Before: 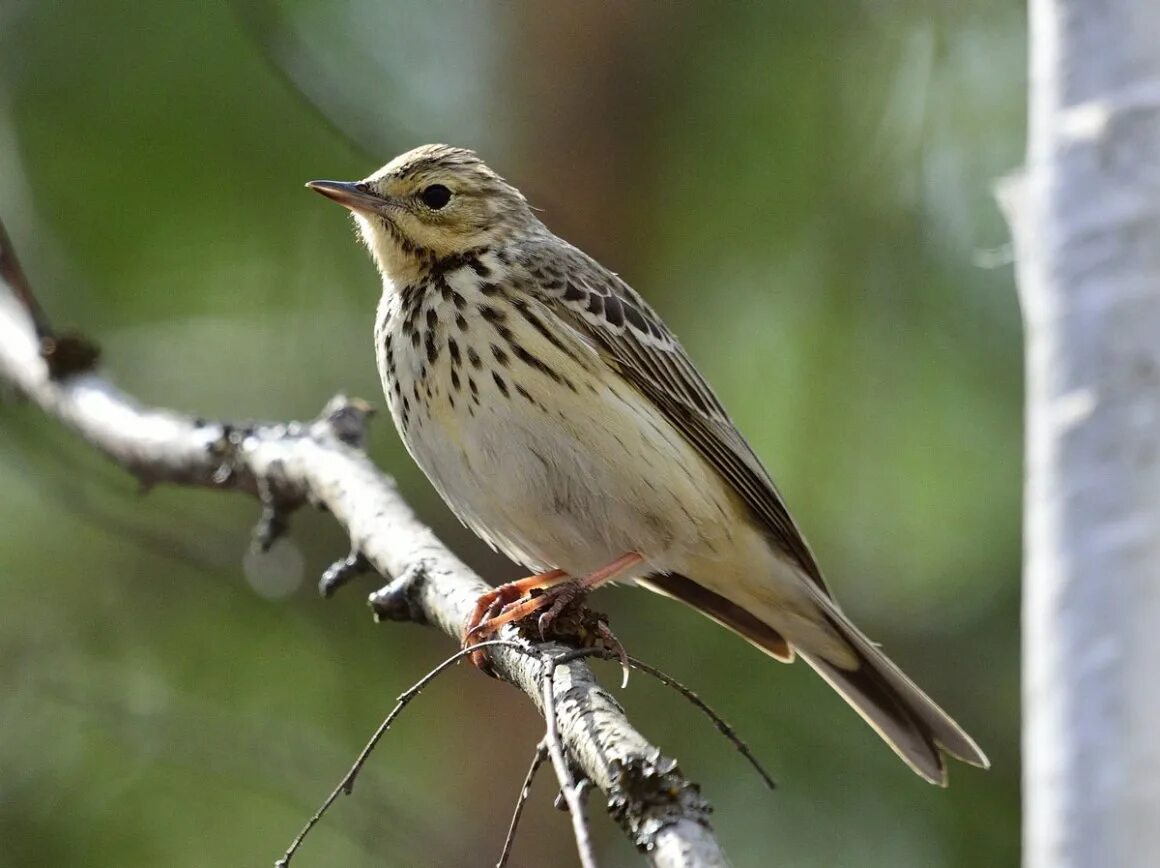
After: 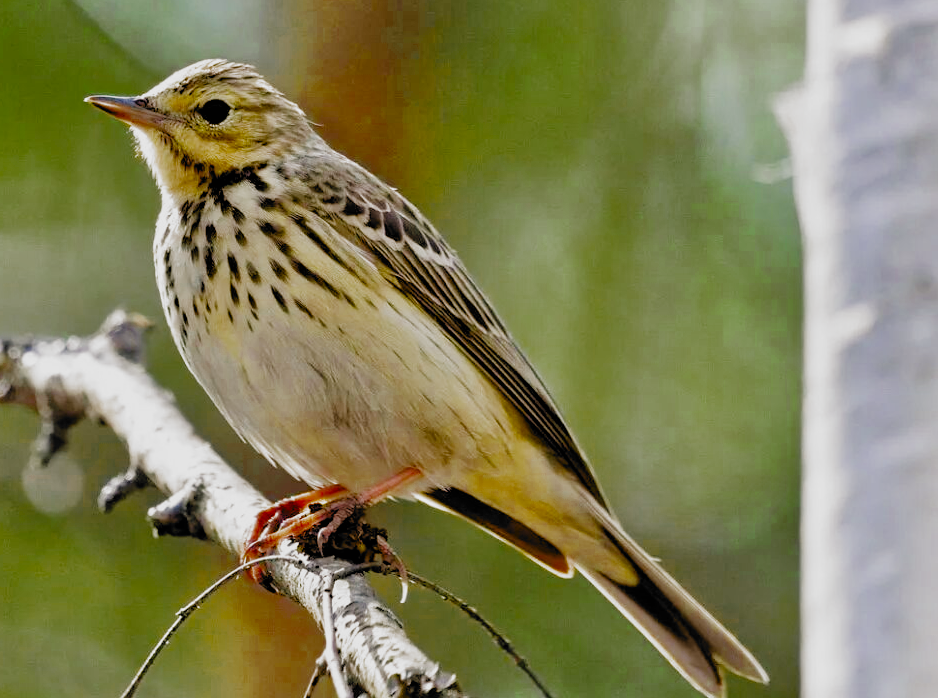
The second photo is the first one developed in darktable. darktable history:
filmic rgb: black relative exposure -5.13 EV, white relative exposure 3.98 EV, hardness 2.88, contrast 1.299, highlights saturation mix -29.65%, add noise in highlights 0, preserve chrominance no, color science v3 (2019), use custom middle-gray values true, contrast in highlights soft
crop: left 19.118%, top 9.848%, right 0%, bottom 9.722%
tone equalizer: -7 EV 0.145 EV, -6 EV 0.603 EV, -5 EV 1.15 EV, -4 EV 1.31 EV, -3 EV 1.18 EV, -2 EV 0.6 EV, -1 EV 0.15 EV
color zones: curves: ch0 [(0.11, 0.396) (0.195, 0.36) (0.25, 0.5) (0.303, 0.412) (0.357, 0.544) (0.75, 0.5) (0.967, 0.328)]; ch1 [(0, 0.468) (0.112, 0.512) (0.202, 0.6) (0.25, 0.5) (0.307, 0.352) (0.357, 0.544) (0.75, 0.5) (0.963, 0.524)]
color balance rgb: highlights gain › chroma 1.568%, highlights gain › hue 56.36°, perceptual saturation grading › global saturation 25.495%
